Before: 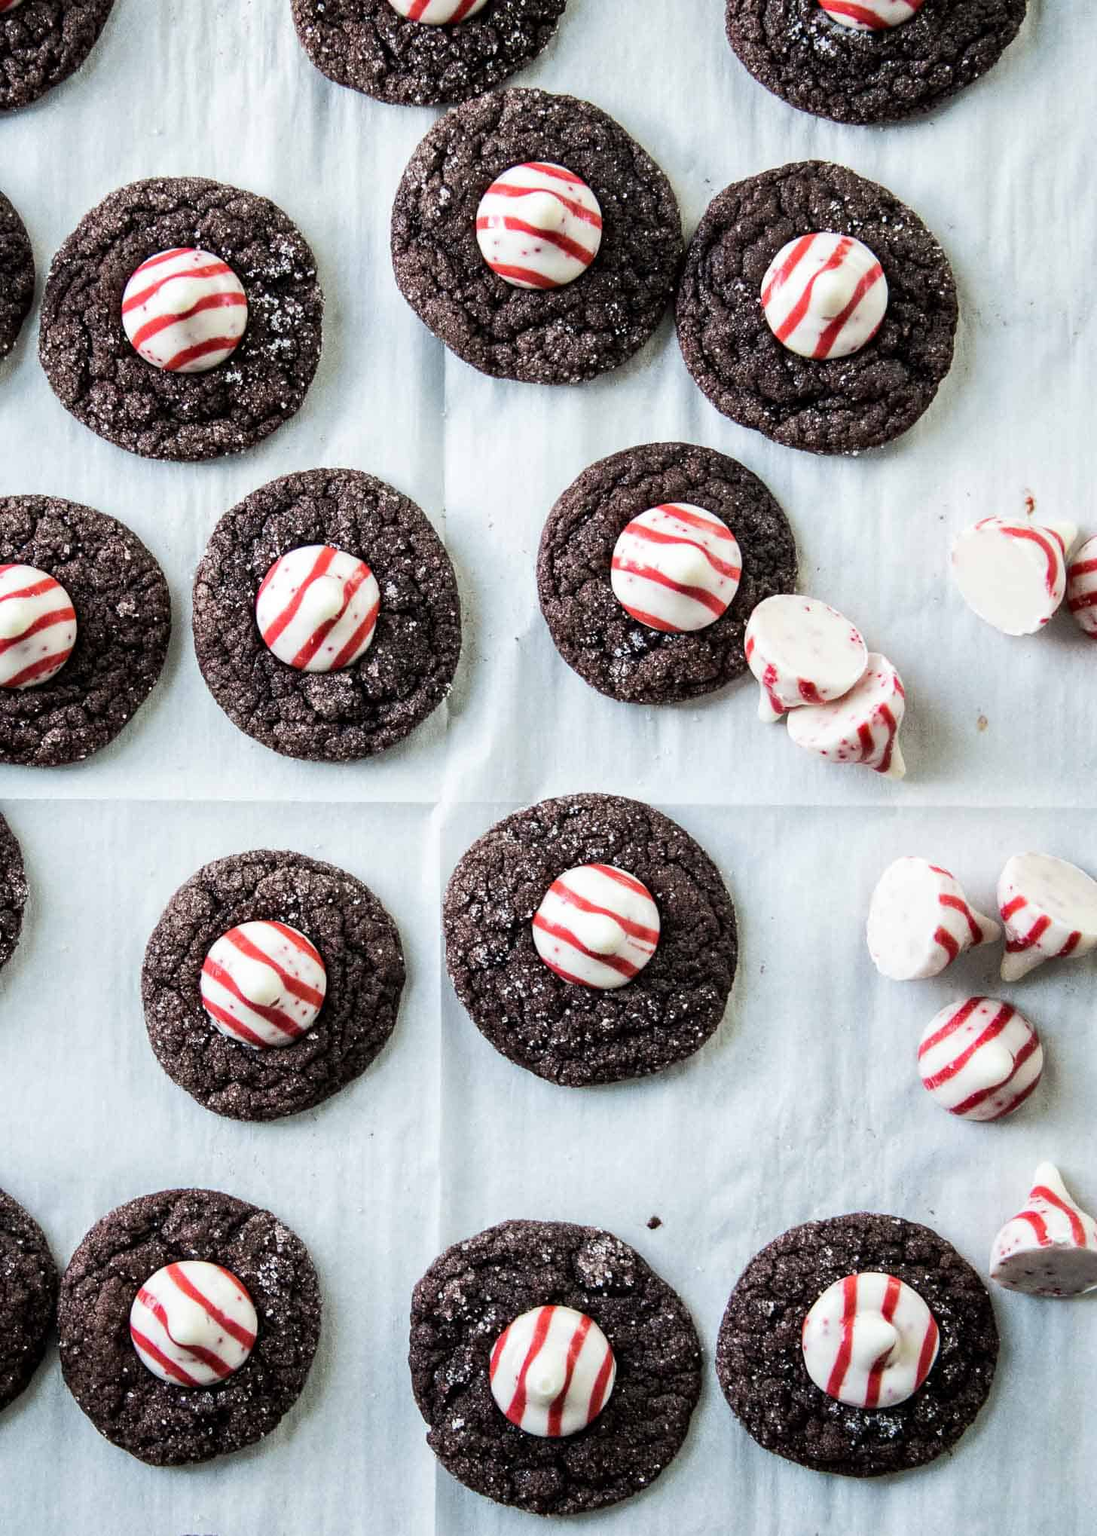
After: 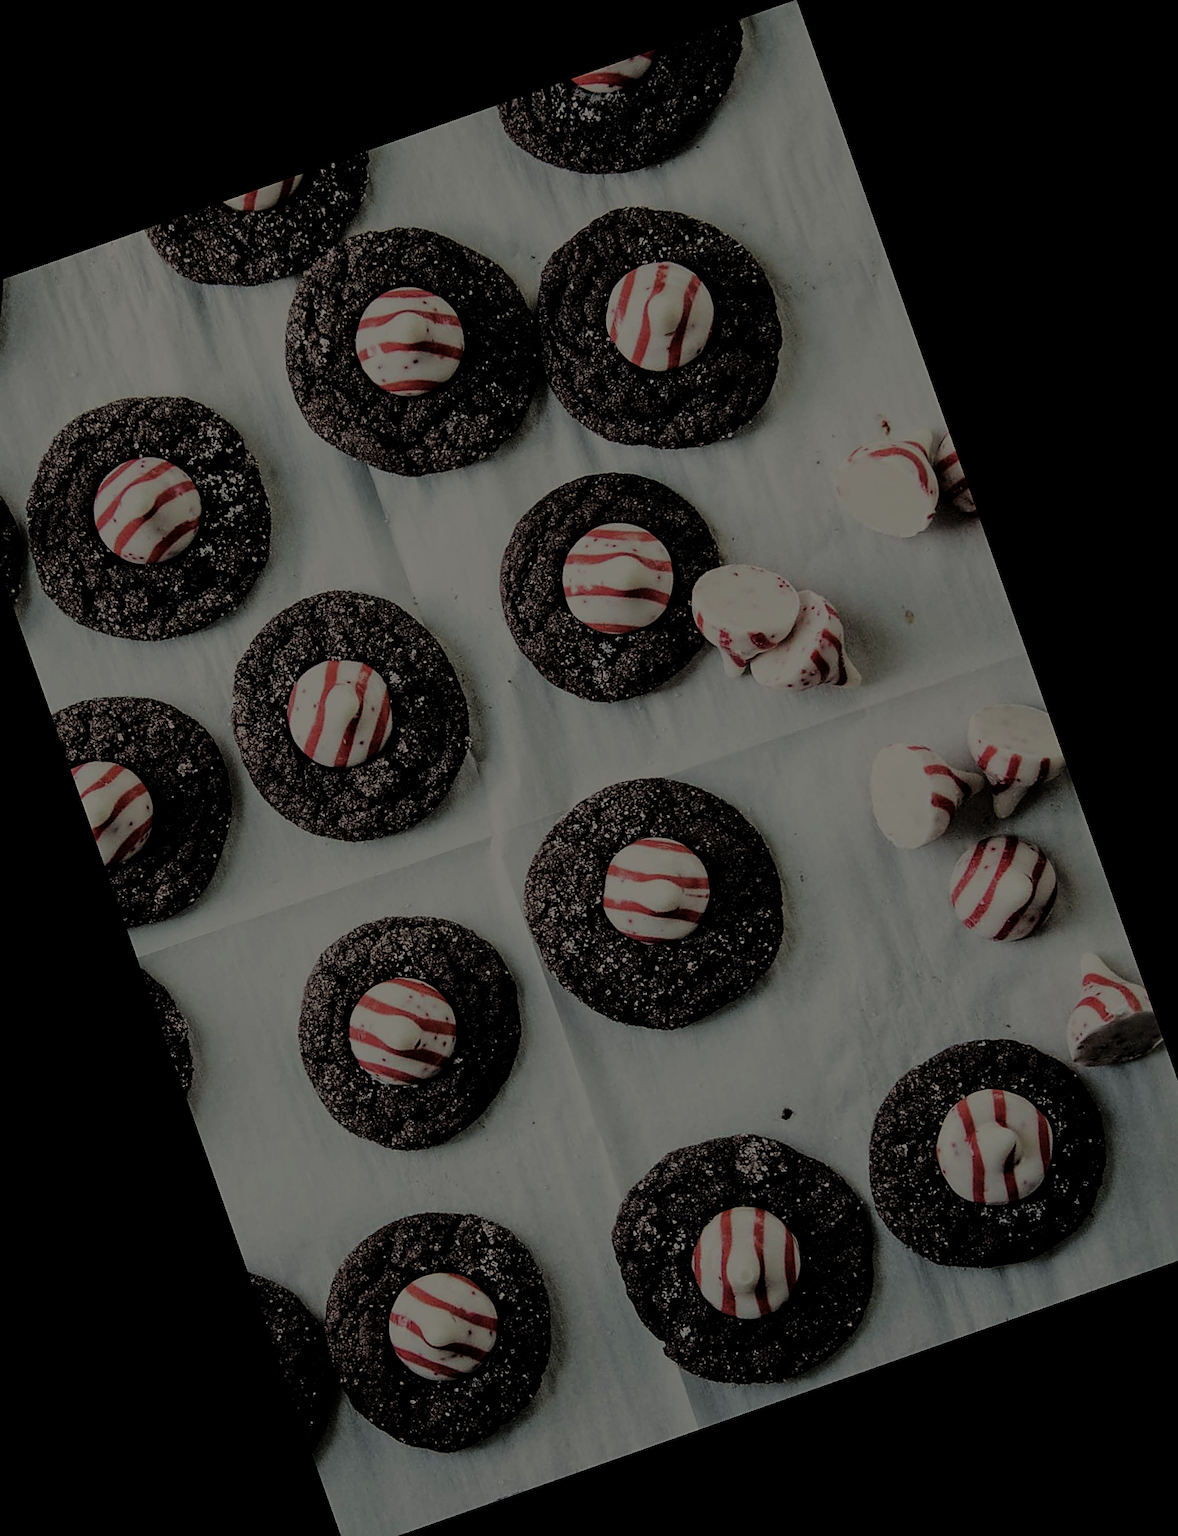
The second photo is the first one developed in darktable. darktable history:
color balance rgb: perceptual brilliance grading › global brilliance -48.39%
sharpen: on, module defaults
filmic rgb: black relative exposure -5 EV, white relative exposure 3.5 EV, hardness 3.19, contrast 1.2, highlights saturation mix -50%
crop and rotate: angle 19.43°, left 6.812%, right 4.125%, bottom 1.087%
white balance: red 1.029, blue 0.92
